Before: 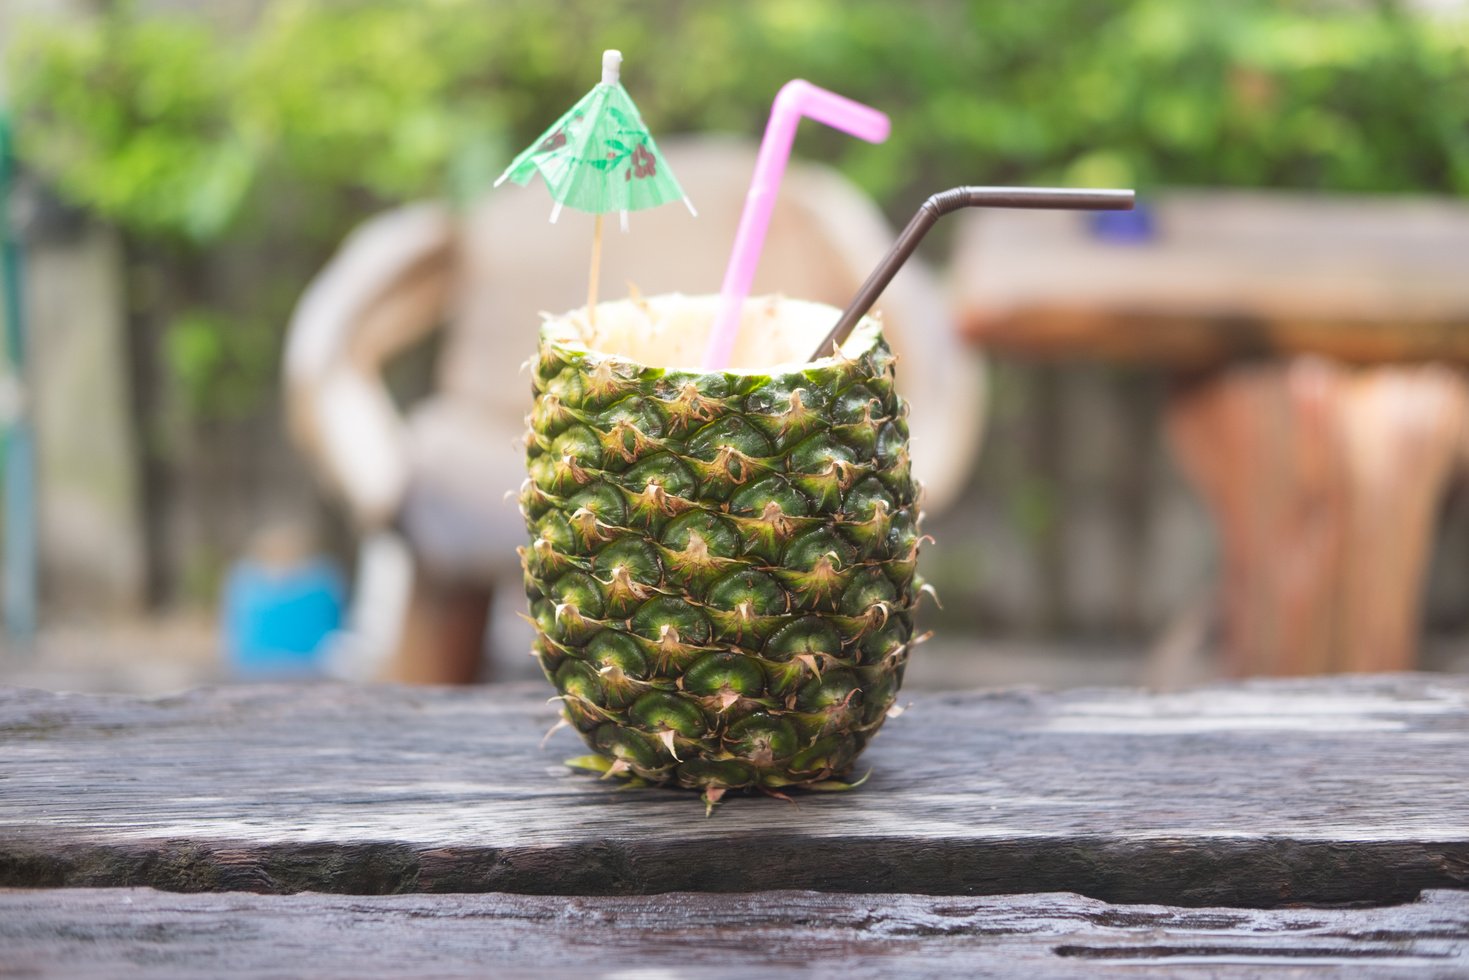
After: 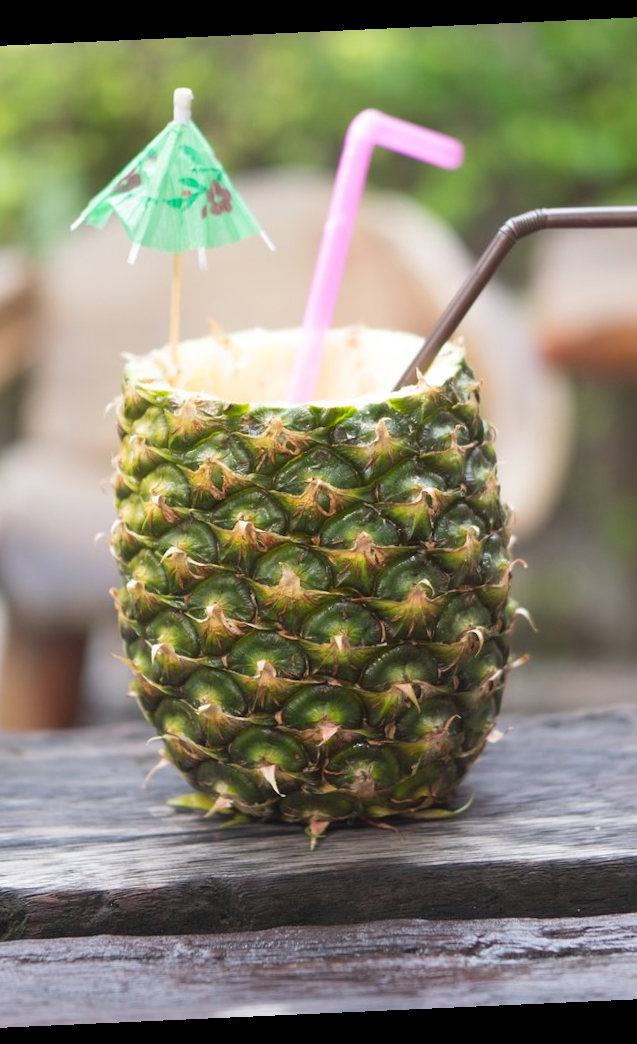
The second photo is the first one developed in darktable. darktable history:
crop: left 28.583%, right 29.231%
exposure: black level correction 0.001, compensate highlight preservation false
rotate and perspective: rotation -2.56°, automatic cropping off
